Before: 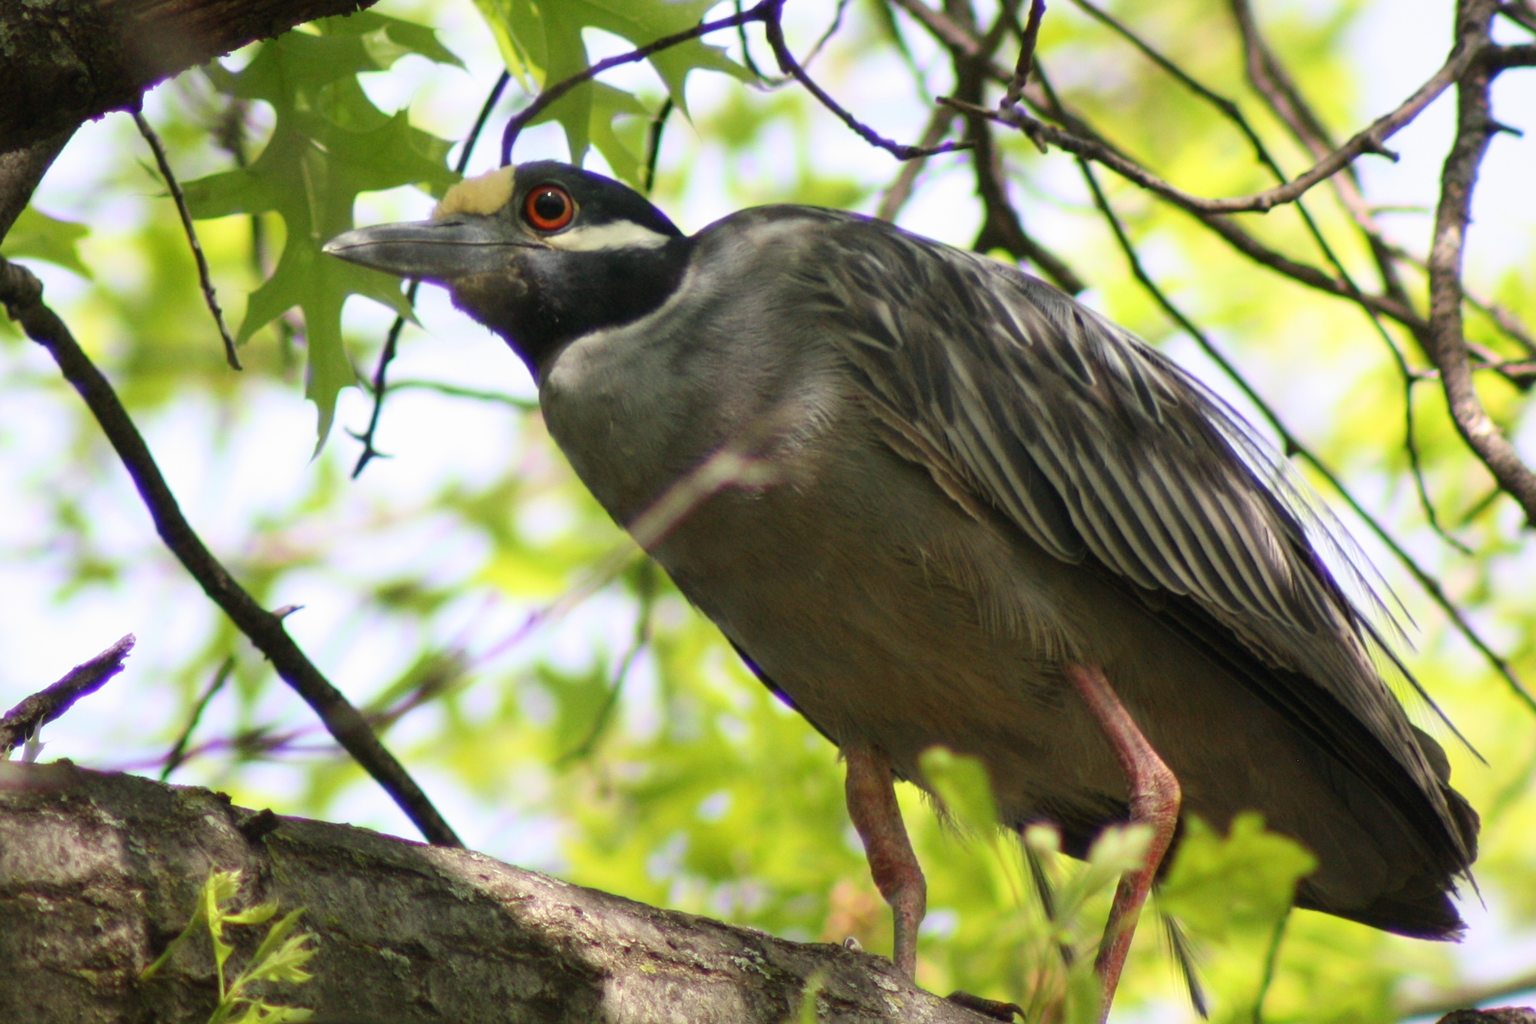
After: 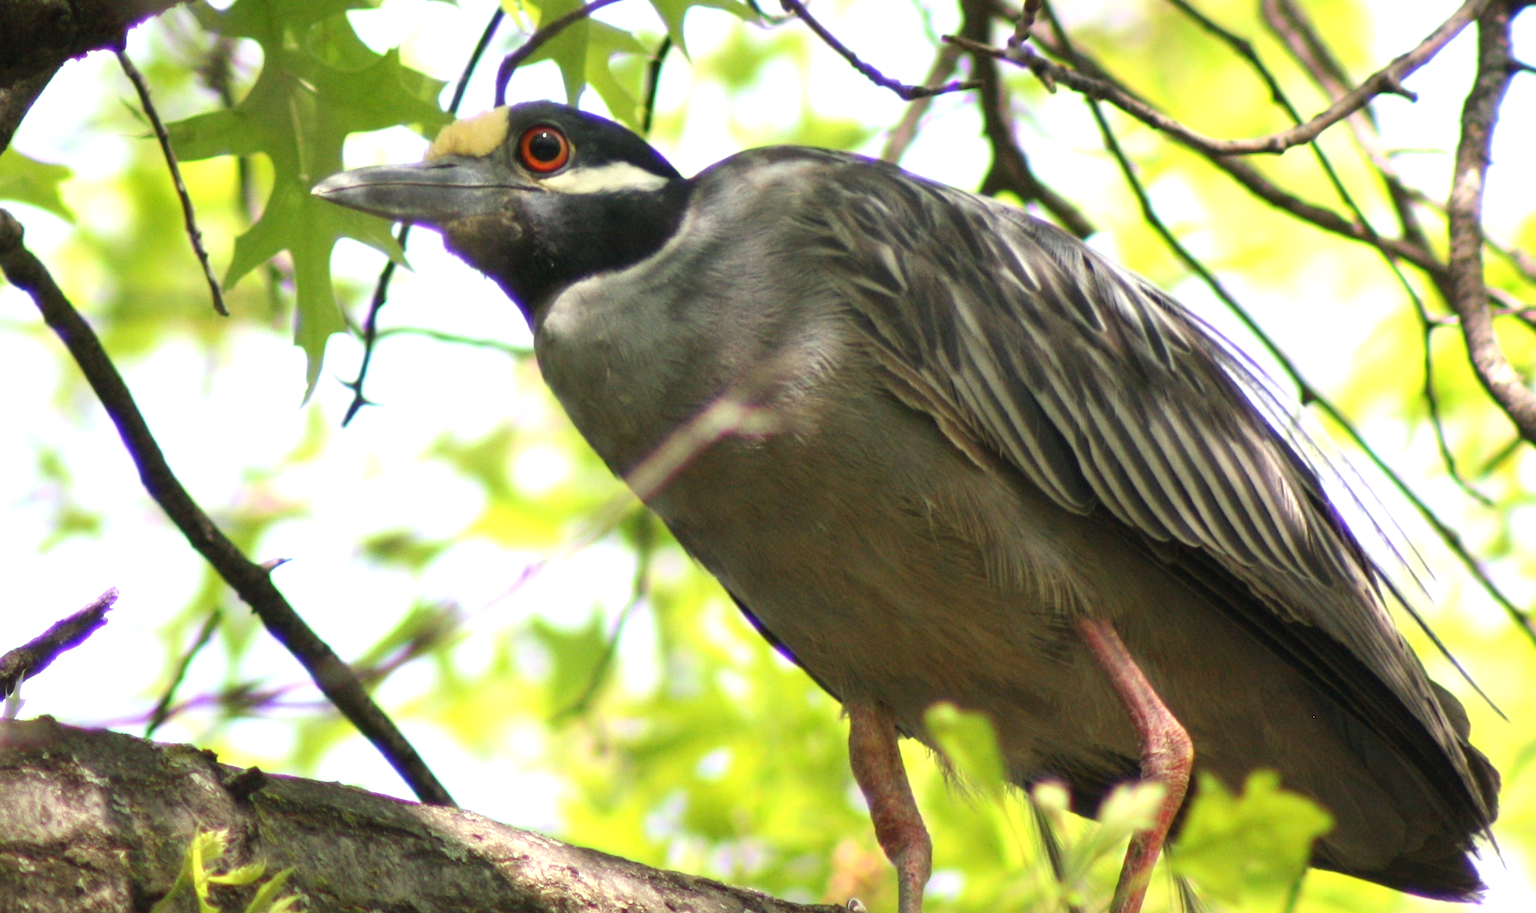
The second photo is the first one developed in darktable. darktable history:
crop: left 1.283%, top 6.19%, right 1.39%, bottom 6.93%
exposure: exposure 0.604 EV, compensate highlight preservation false
